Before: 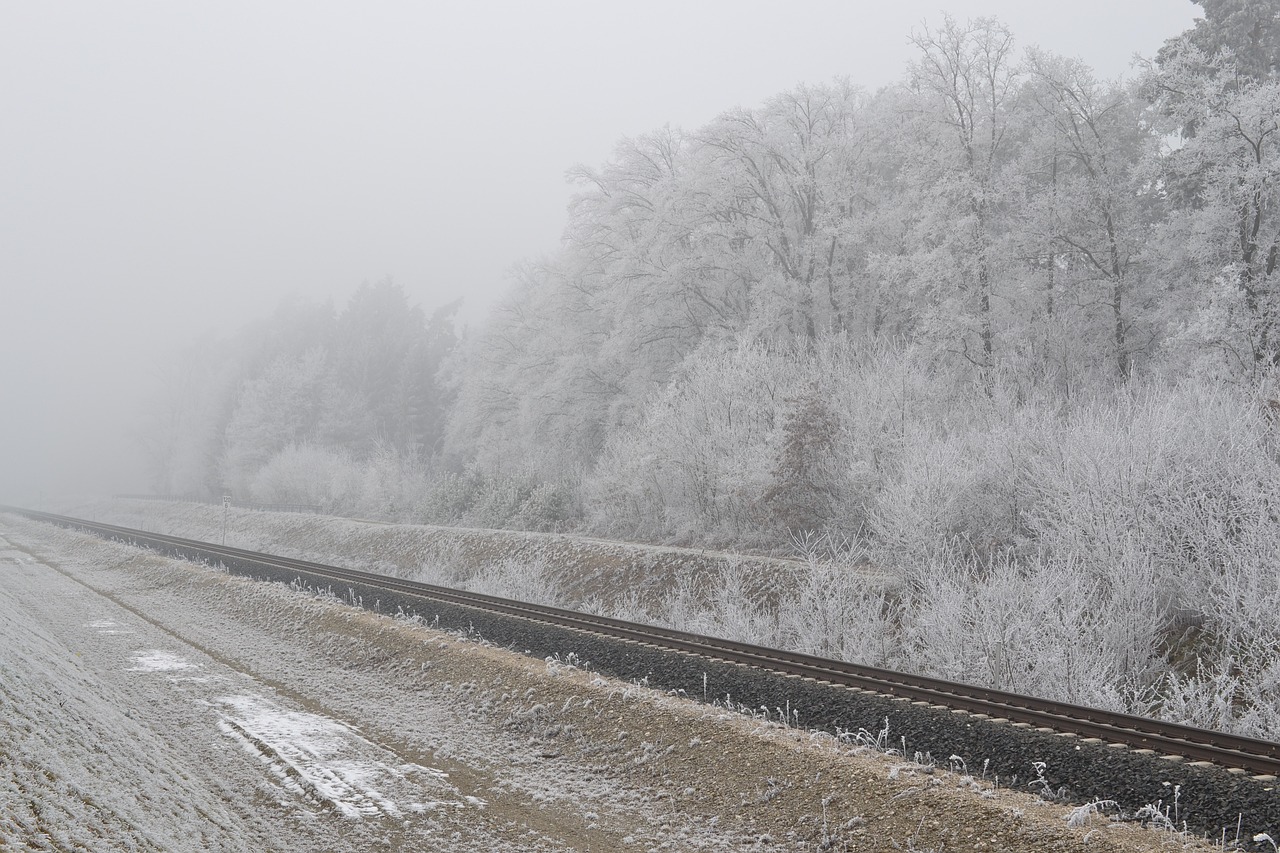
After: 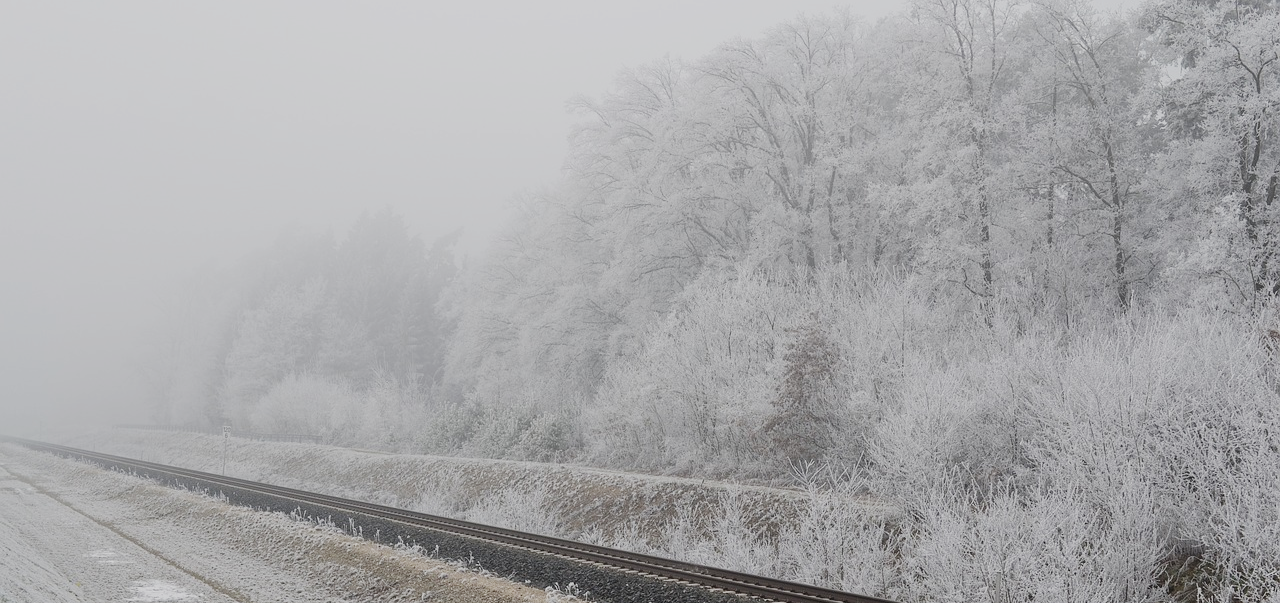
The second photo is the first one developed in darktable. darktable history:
sigmoid: skew -0.2, preserve hue 0%, red attenuation 0.1, red rotation 0.035, green attenuation 0.1, green rotation -0.017, blue attenuation 0.15, blue rotation -0.052, base primaries Rec2020
crop and rotate: top 8.293%, bottom 20.996%
